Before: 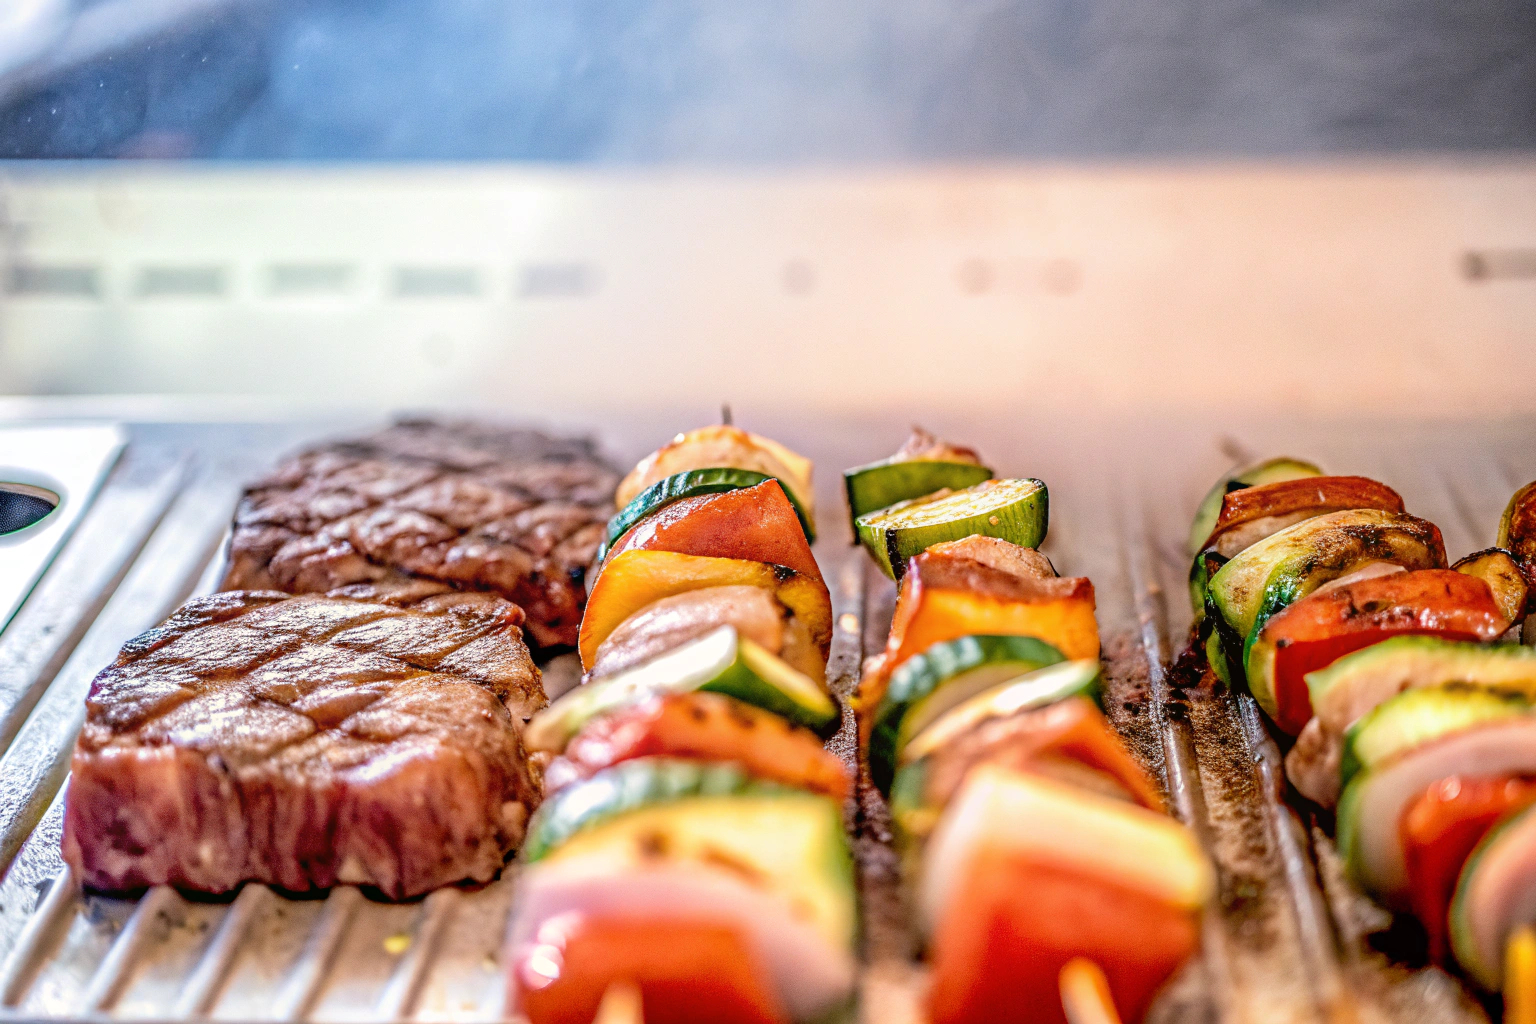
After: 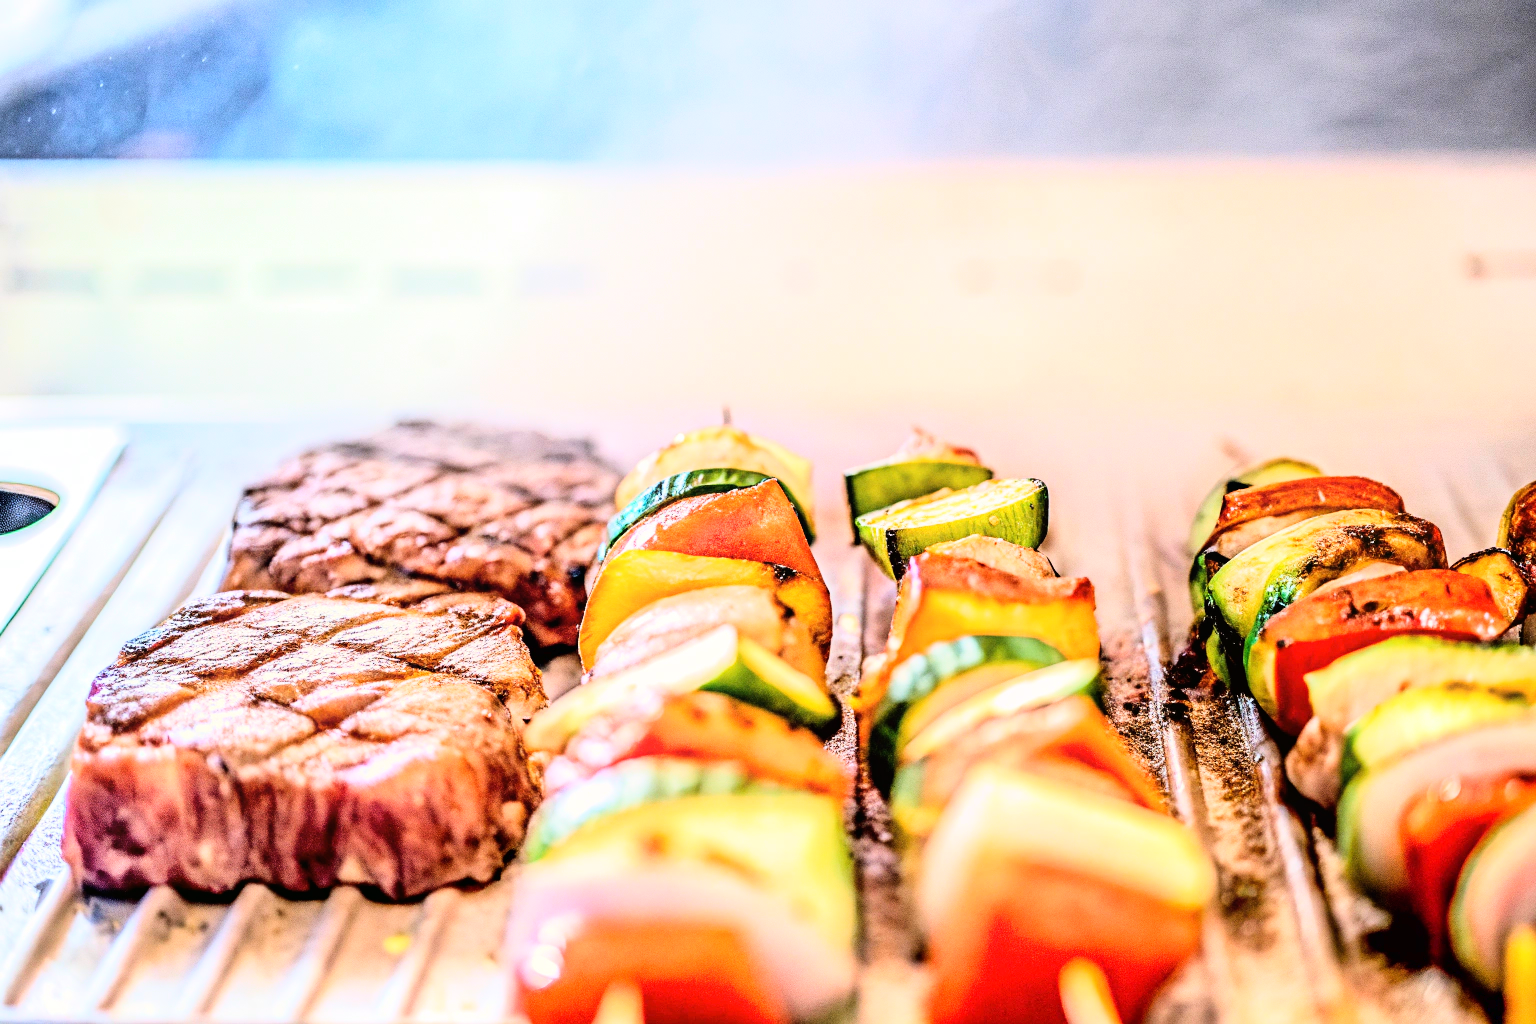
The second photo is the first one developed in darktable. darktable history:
base curve: curves: ch0 [(0, 0) (0, 0.001) (0.001, 0.001) (0.004, 0.002) (0.007, 0.004) (0.015, 0.013) (0.033, 0.045) (0.052, 0.096) (0.075, 0.17) (0.099, 0.241) (0.163, 0.42) (0.219, 0.55) (0.259, 0.616) (0.327, 0.722) (0.365, 0.765) (0.522, 0.873) (0.547, 0.881) (0.689, 0.919) (0.826, 0.952) (1, 1)]
